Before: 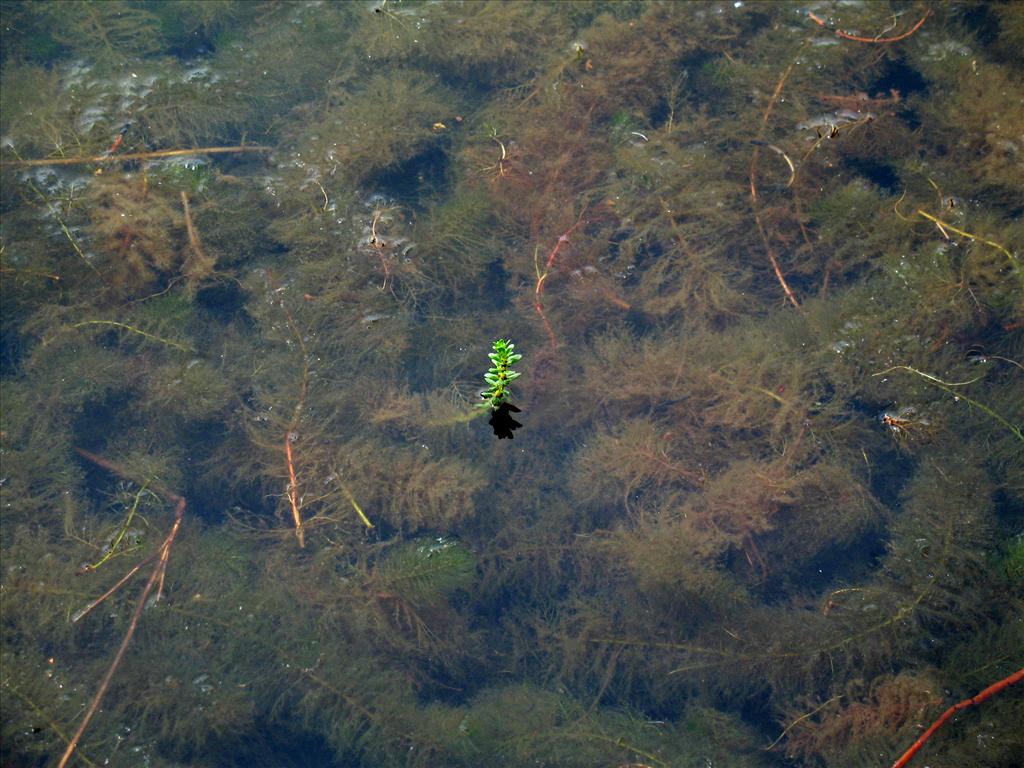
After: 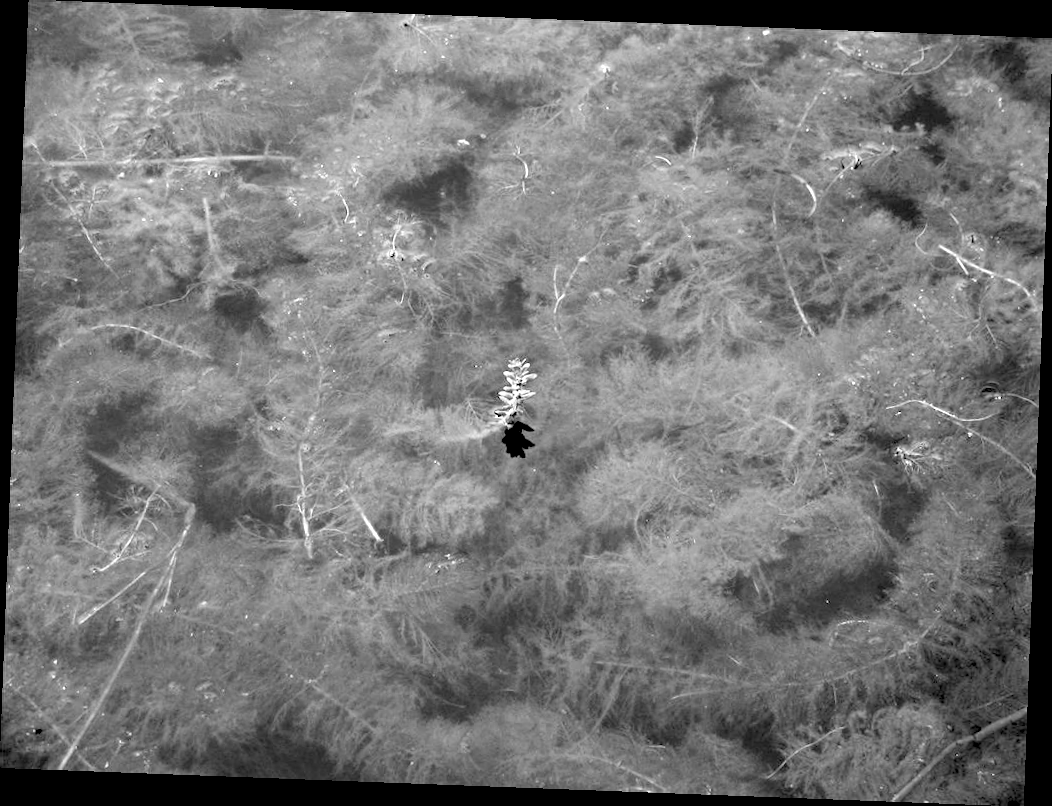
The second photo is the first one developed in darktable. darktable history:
color zones: curves: ch0 [(0.002, 0.593) (0.143, 0.417) (0.285, 0.541) (0.455, 0.289) (0.608, 0.327) (0.727, 0.283) (0.869, 0.571) (1, 0.603)]; ch1 [(0, 0) (0.143, 0) (0.286, 0) (0.429, 0) (0.571, 0) (0.714, 0) (0.857, 0)]
exposure: black level correction 0, exposure 1.9 EV, compensate highlight preservation false
monochrome: on, module defaults
rotate and perspective: rotation 2.17°, automatic cropping off
rgb levels: levels [[0.034, 0.472, 0.904], [0, 0.5, 1], [0, 0.5, 1]]
color balance rgb: contrast -30%
